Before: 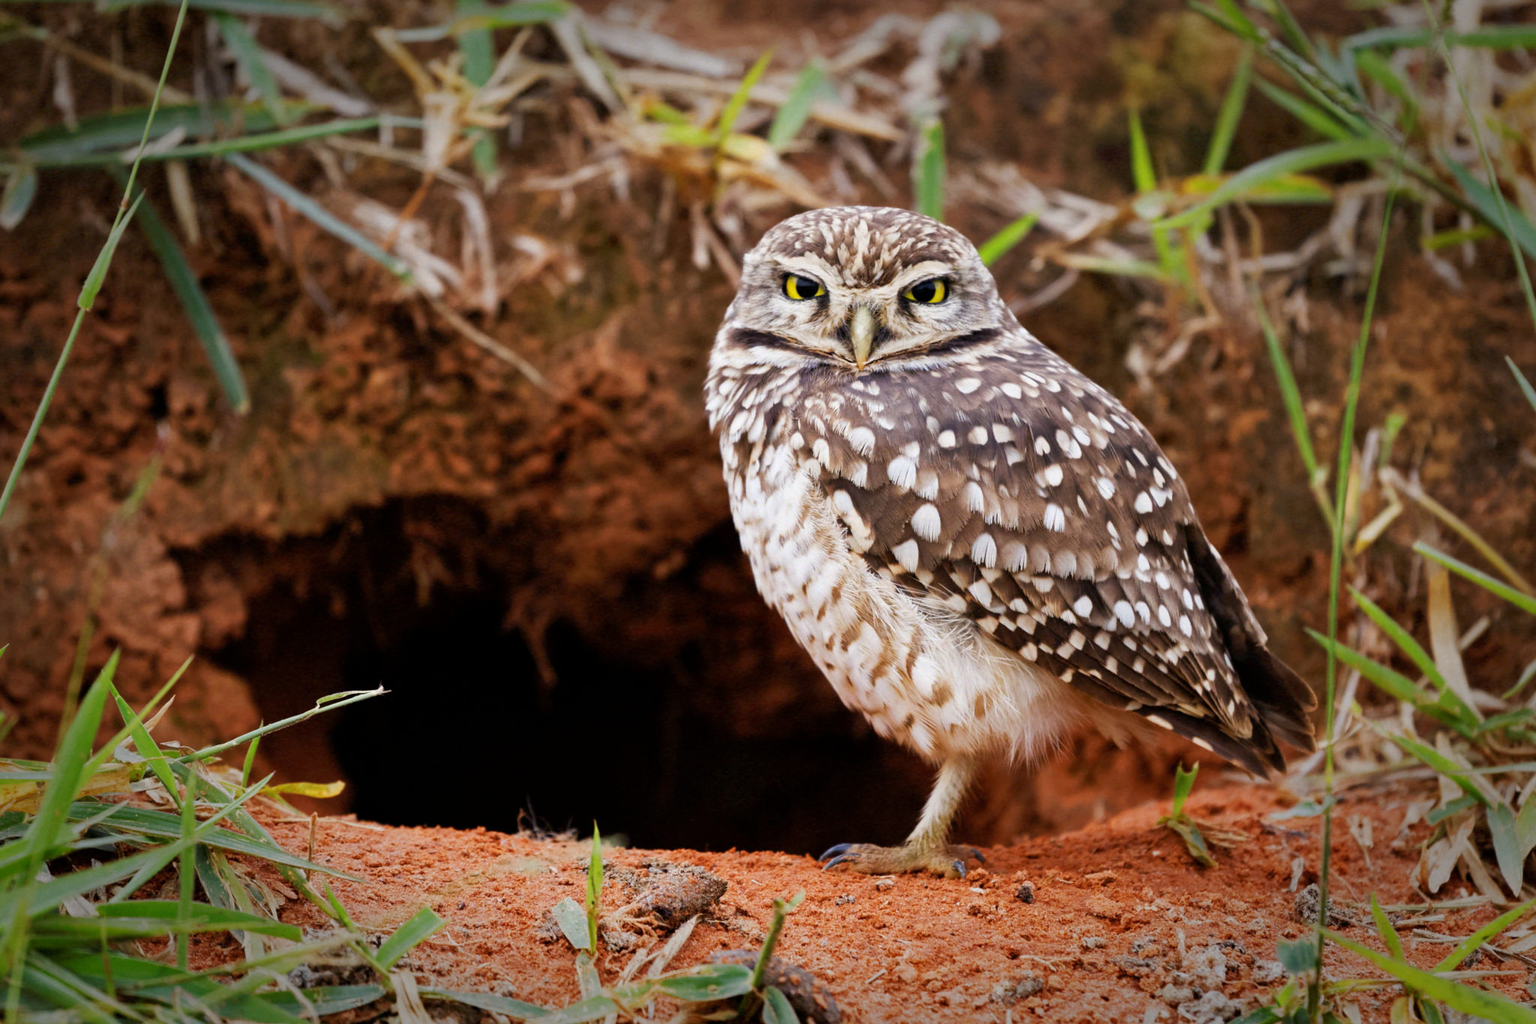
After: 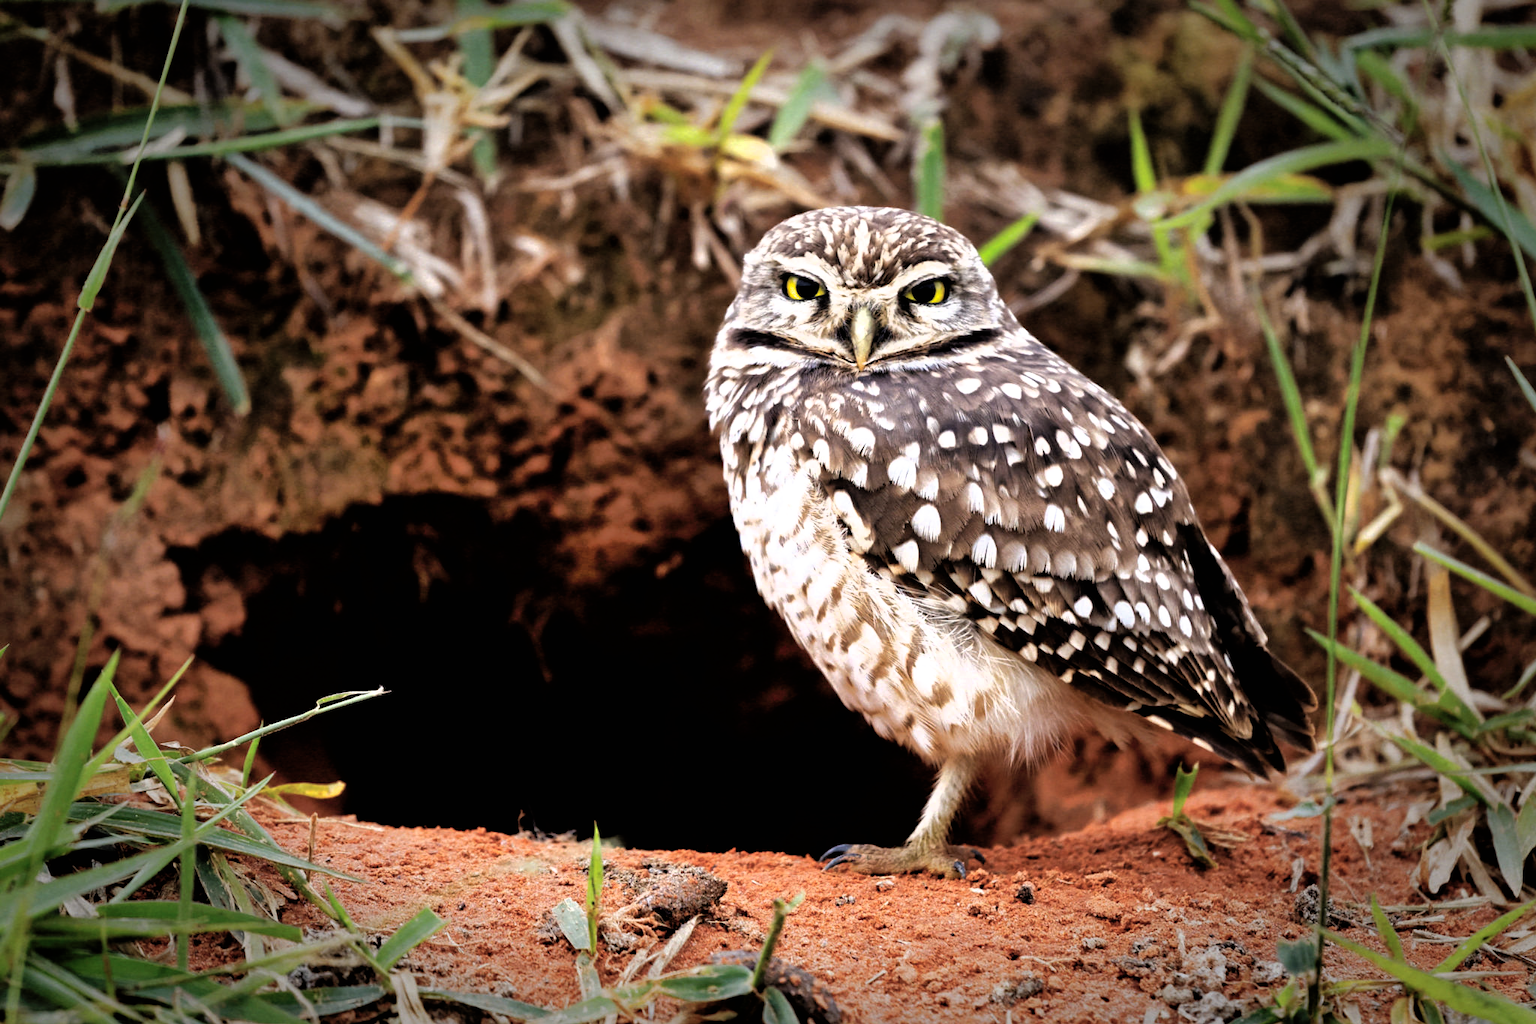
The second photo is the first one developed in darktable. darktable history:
exposure: compensate highlight preservation false
shadows and highlights: on, module defaults
filmic rgb: black relative exposure -8.2 EV, white relative exposure 2.2 EV, threshold 3 EV, hardness 7.11, latitude 85.74%, contrast 1.696, highlights saturation mix -4%, shadows ↔ highlights balance -2.69%, color science v5 (2021), contrast in shadows safe, contrast in highlights safe, enable highlight reconstruction true
